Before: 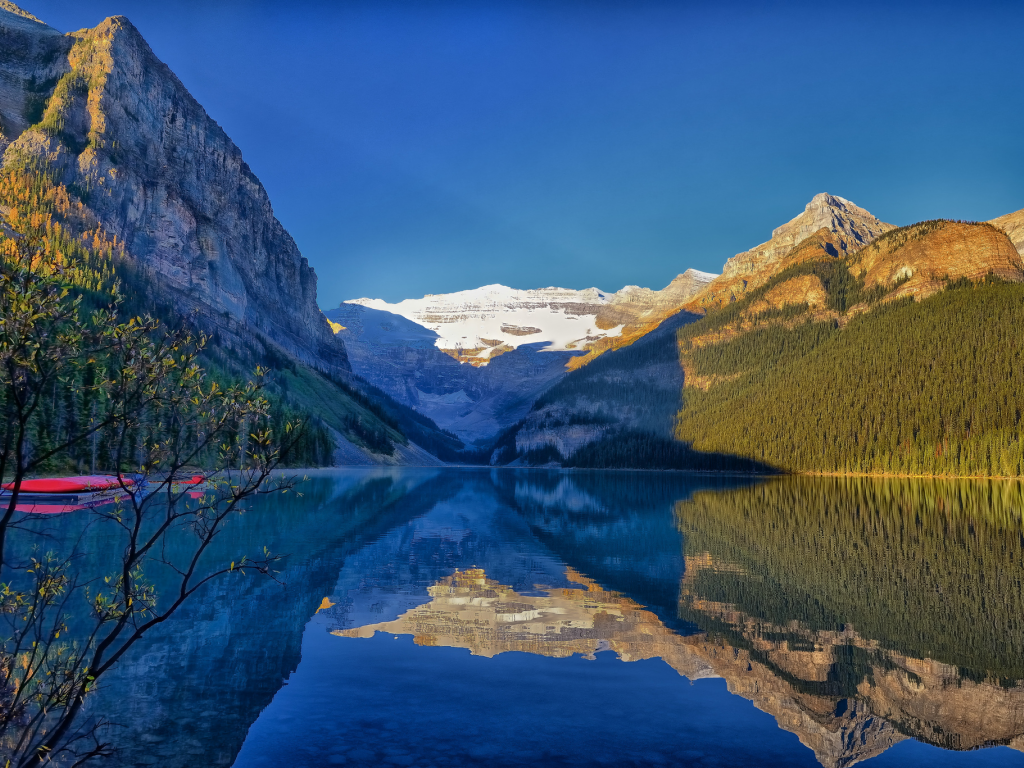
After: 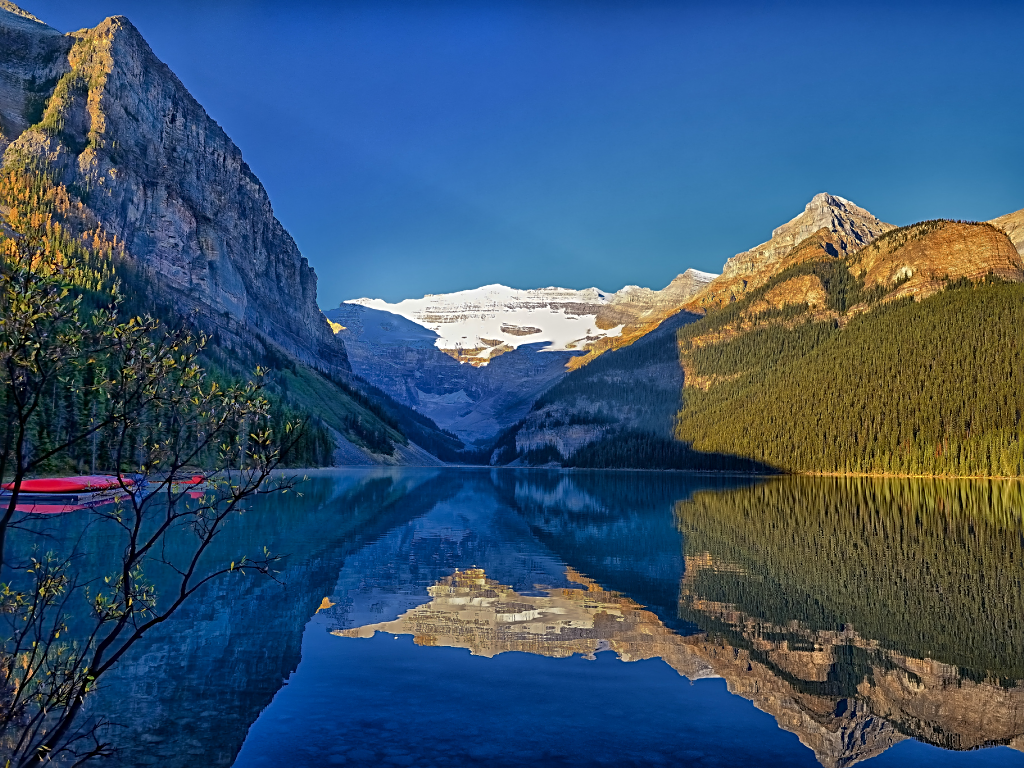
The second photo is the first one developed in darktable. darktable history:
sharpen: radius 2.531, amount 0.628
shadows and highlights: shadows -24.28, highlights 49.77, soften with gaussian
